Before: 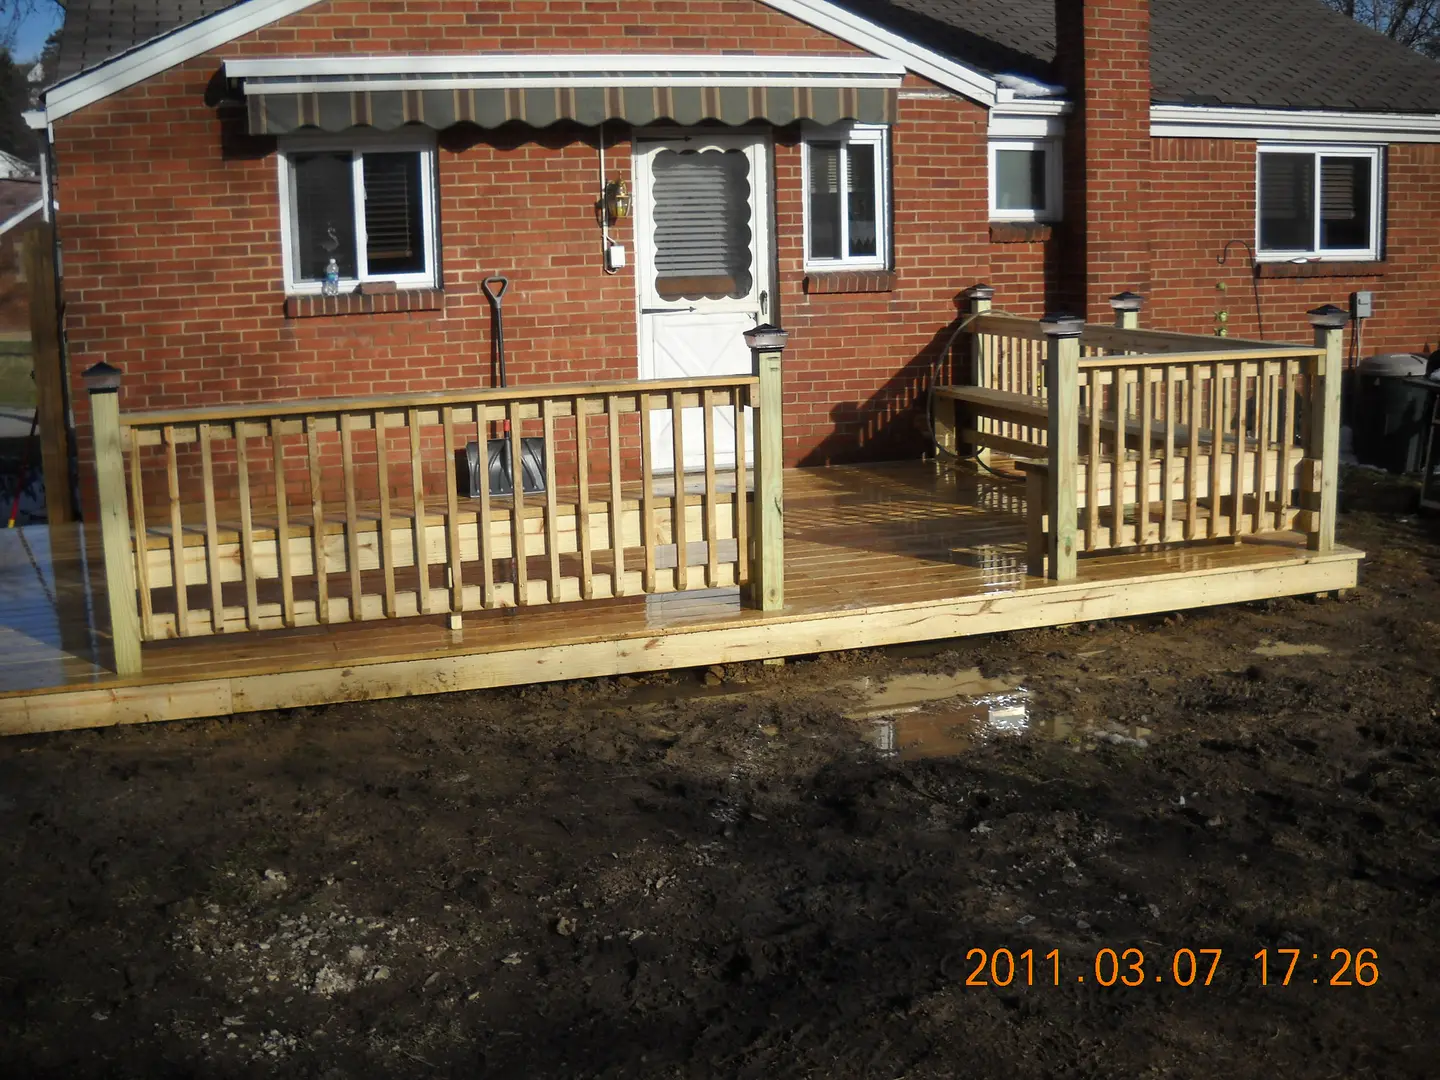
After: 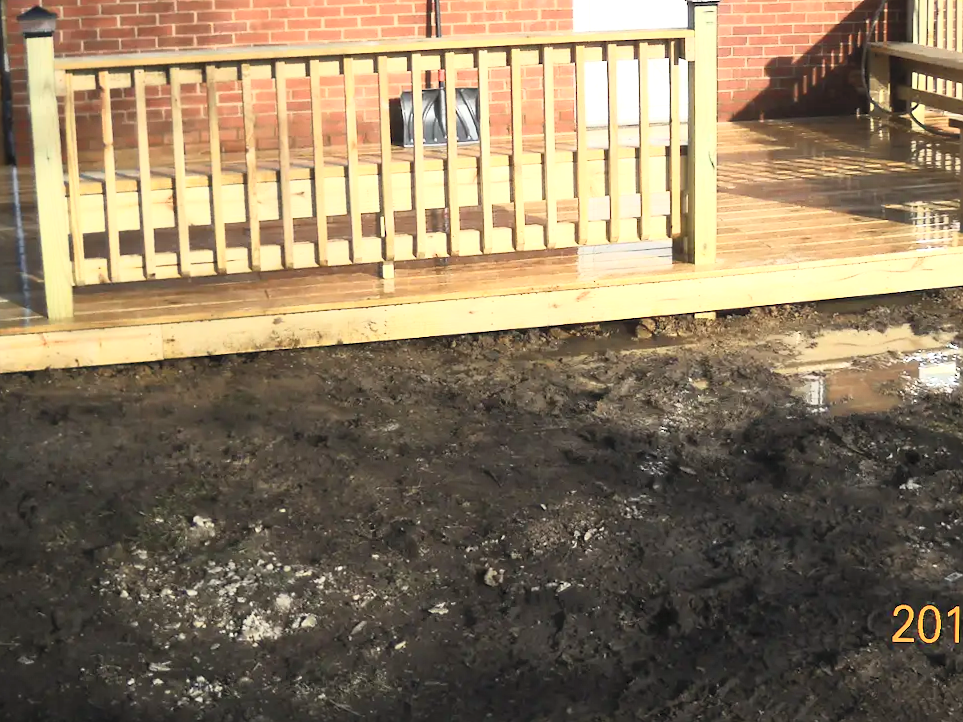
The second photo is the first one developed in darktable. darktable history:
white balance: emerald 1
contrast brightness saturation: contrast 0.39, brightness 0.53
exposure: exposure 0.6 EV, compensate highlight preservation false
crop and rotate: angle -0.82°, left 3.85%, top 31.828%, right 27.992%
